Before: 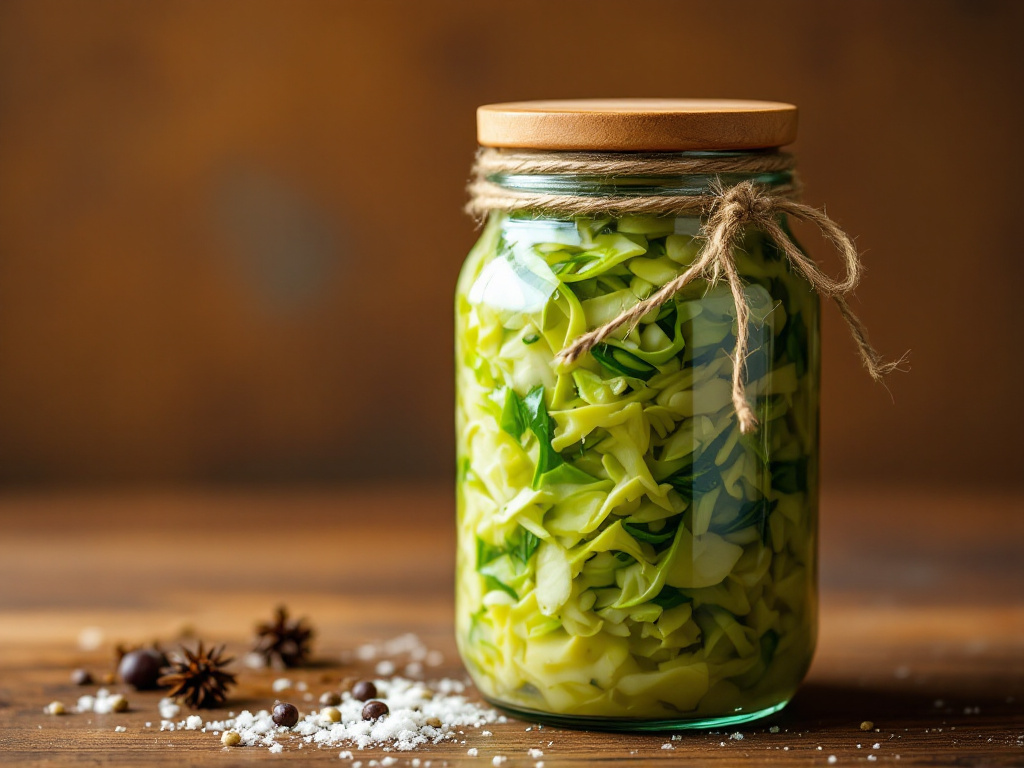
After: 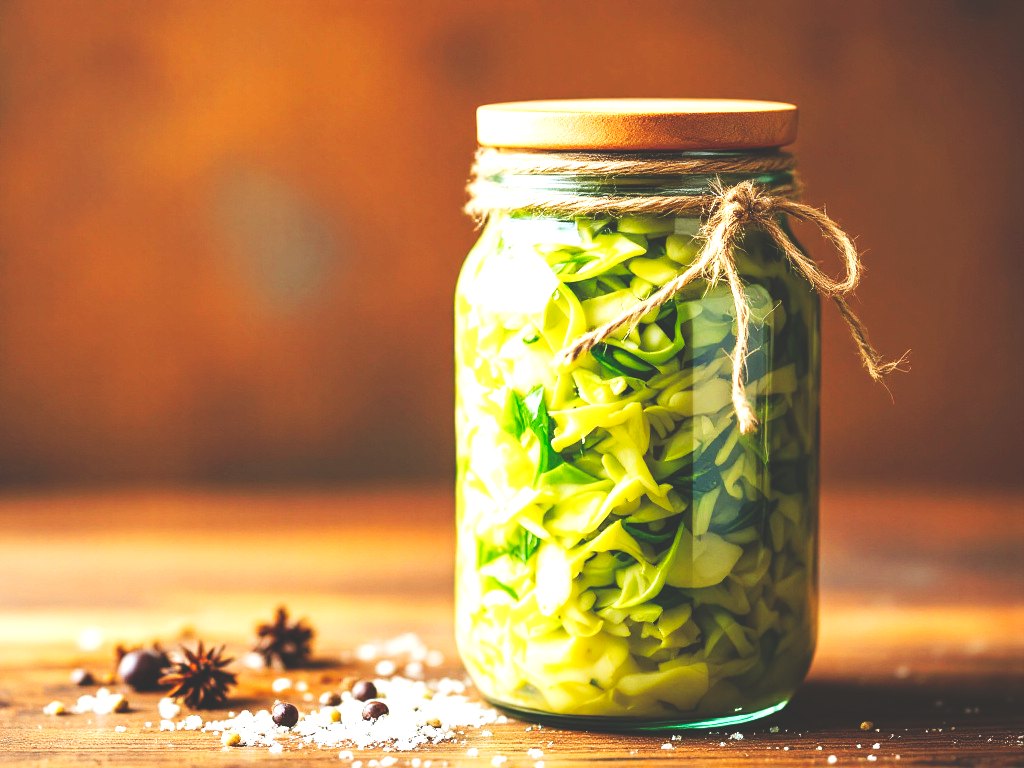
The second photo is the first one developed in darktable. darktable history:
tone curve: curves: ch0 [(0, 0) (0.003, 0.183) (0.011, 0.183) (0.025, 0.184) (0.044, 0.188) (0.069, 0.197) (0.1, 0.204) (0.136, 0.212) (0.177, 0.226) (0.224, 0.24) (0.277, 0.273) (0.335, 0.322) (0.399, 0.388) (0.468, 0.468) (0.543, 0.579) (0.623, 0.686) (0.709, 0.792) (0.801, 0.877) (0.898, 0.939) (1, 1)], preserve colors none
white balance: emerald 1
exposure: black level correction -0.002, exposure 1.35 EV, compensate highlight preservation false
